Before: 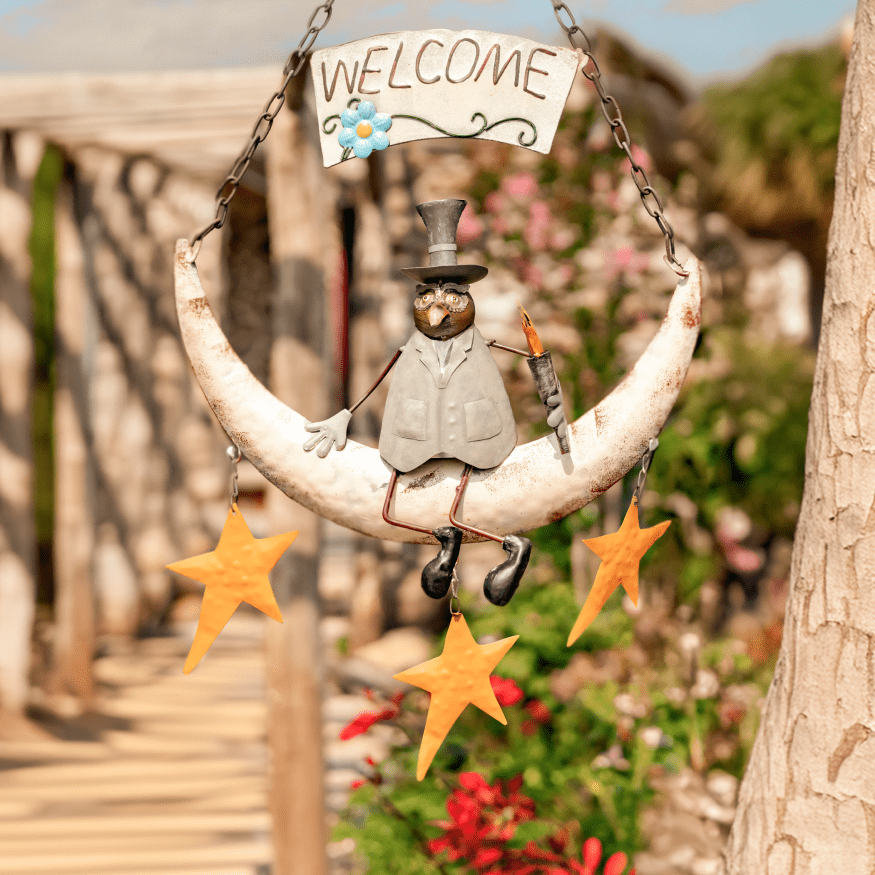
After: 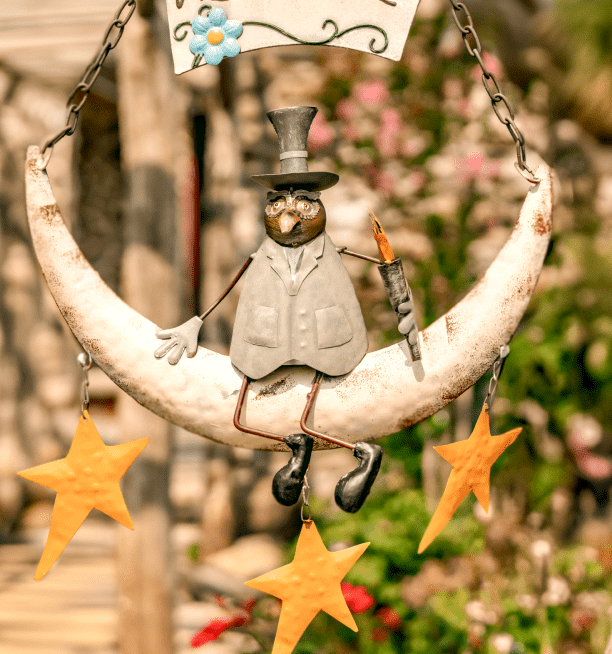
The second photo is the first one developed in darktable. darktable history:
local contrast: on, module defaults
crop and rotate: left 17.046%, top 10.659%, right 12.989%, bottom 14.553%
color correction: highlights a* 4.02, highlights b* 4.98, shadows a* -7.55, shadows b* 4.98
